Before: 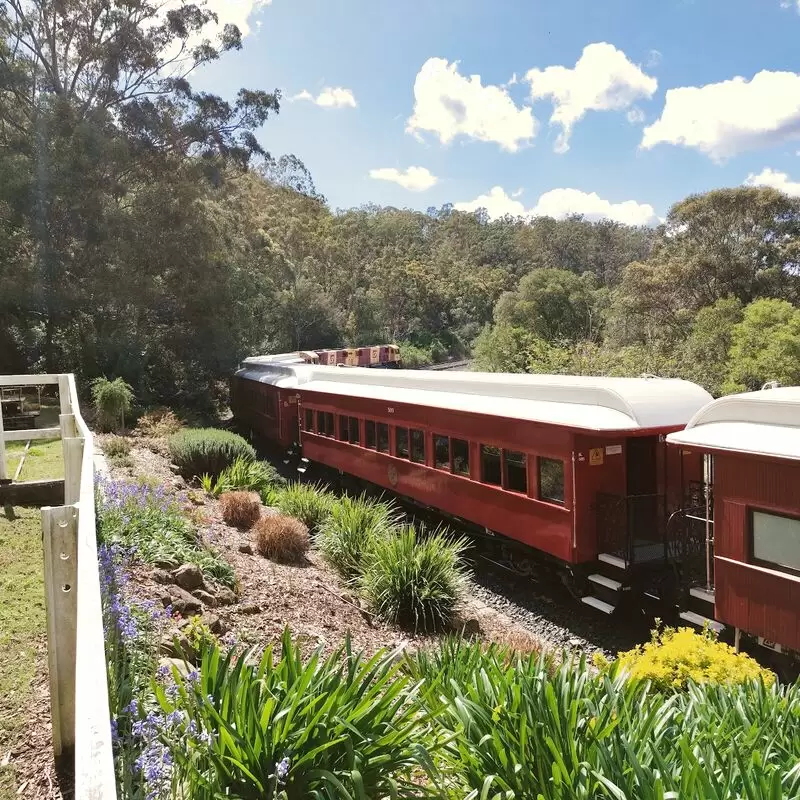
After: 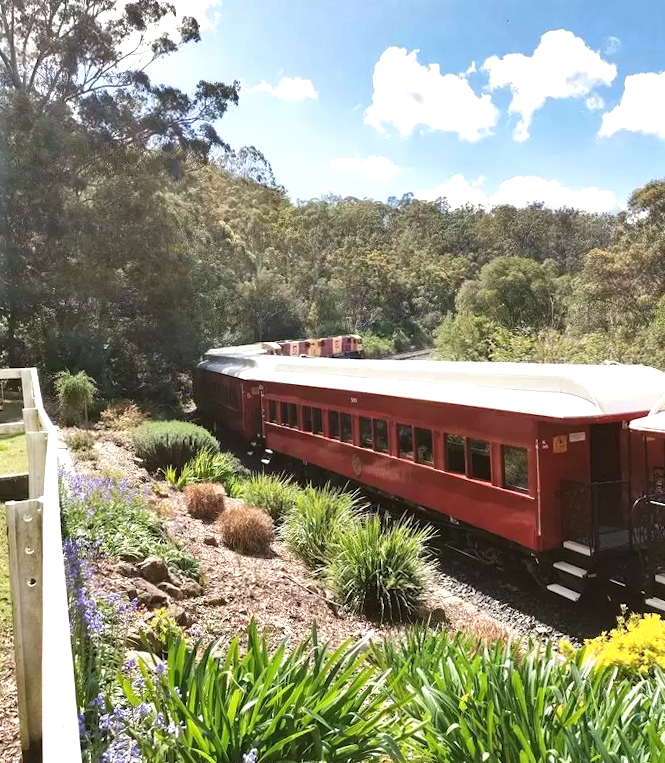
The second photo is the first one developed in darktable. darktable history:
crop and rotate: angle 0.743°, left 4.144%, top 0.694%, right 11.631%, bottom 2.646%
exposure: exposure 0.405 EV, compensate highlight preservation false
shadows and highlights: shadows 32.49, highlights -46.31, compress 49.66%, soften with gaussian
levels: levels [0, 0.492, 0.984]
